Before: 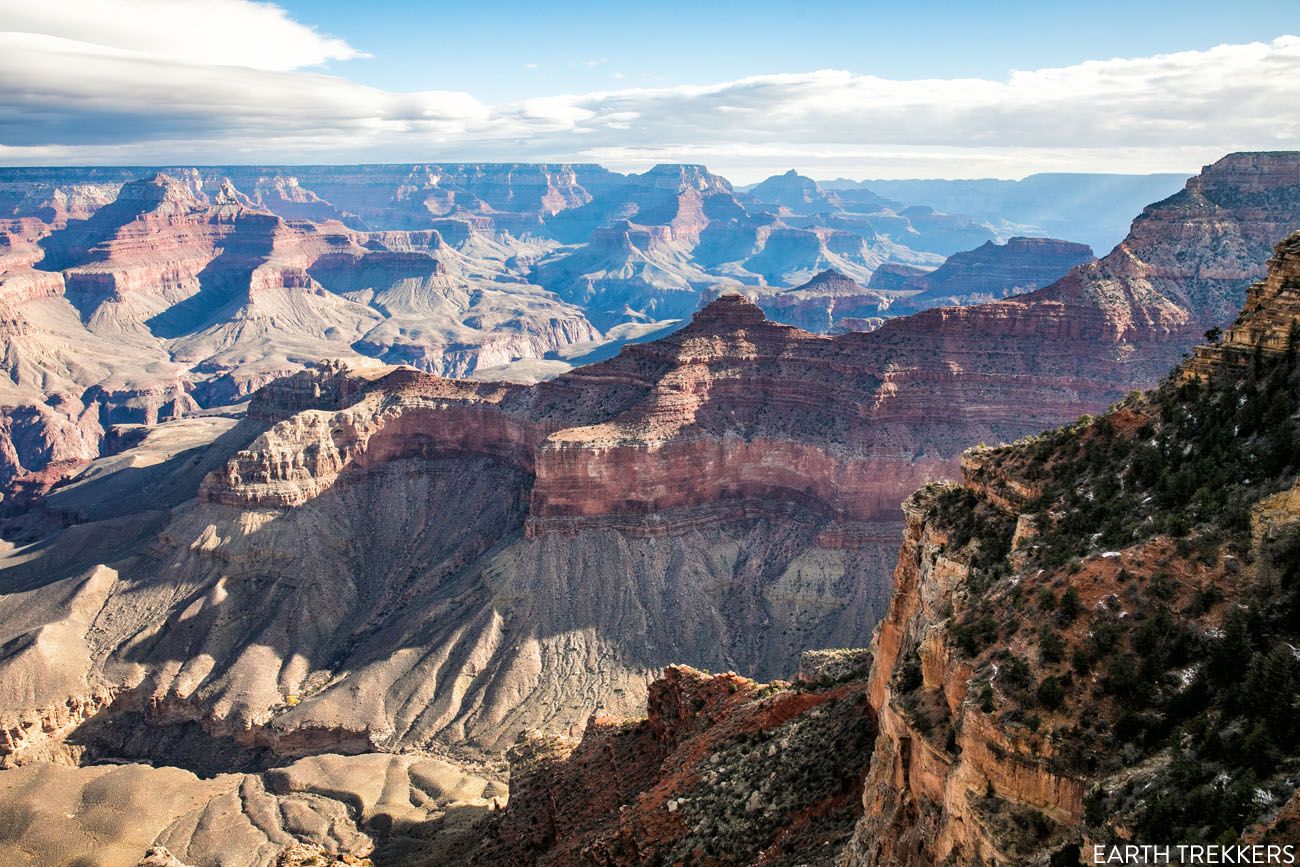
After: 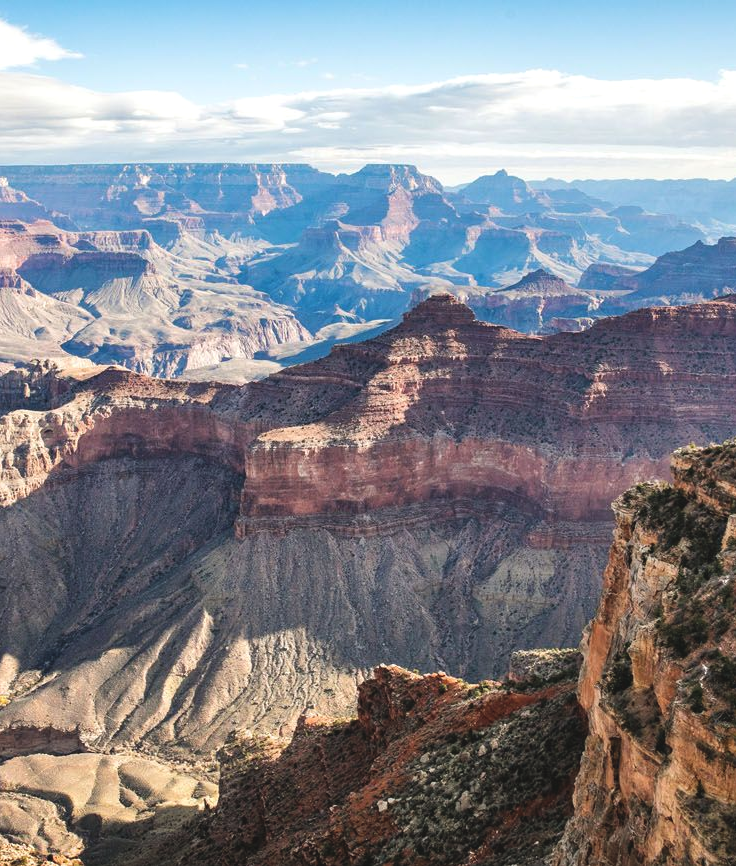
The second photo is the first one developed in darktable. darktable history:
crop and rotate: left 22.36%, right 20.976%
exposure: black level correction -0.007, exposure 0.071 EV, compensate highlight preservation false
